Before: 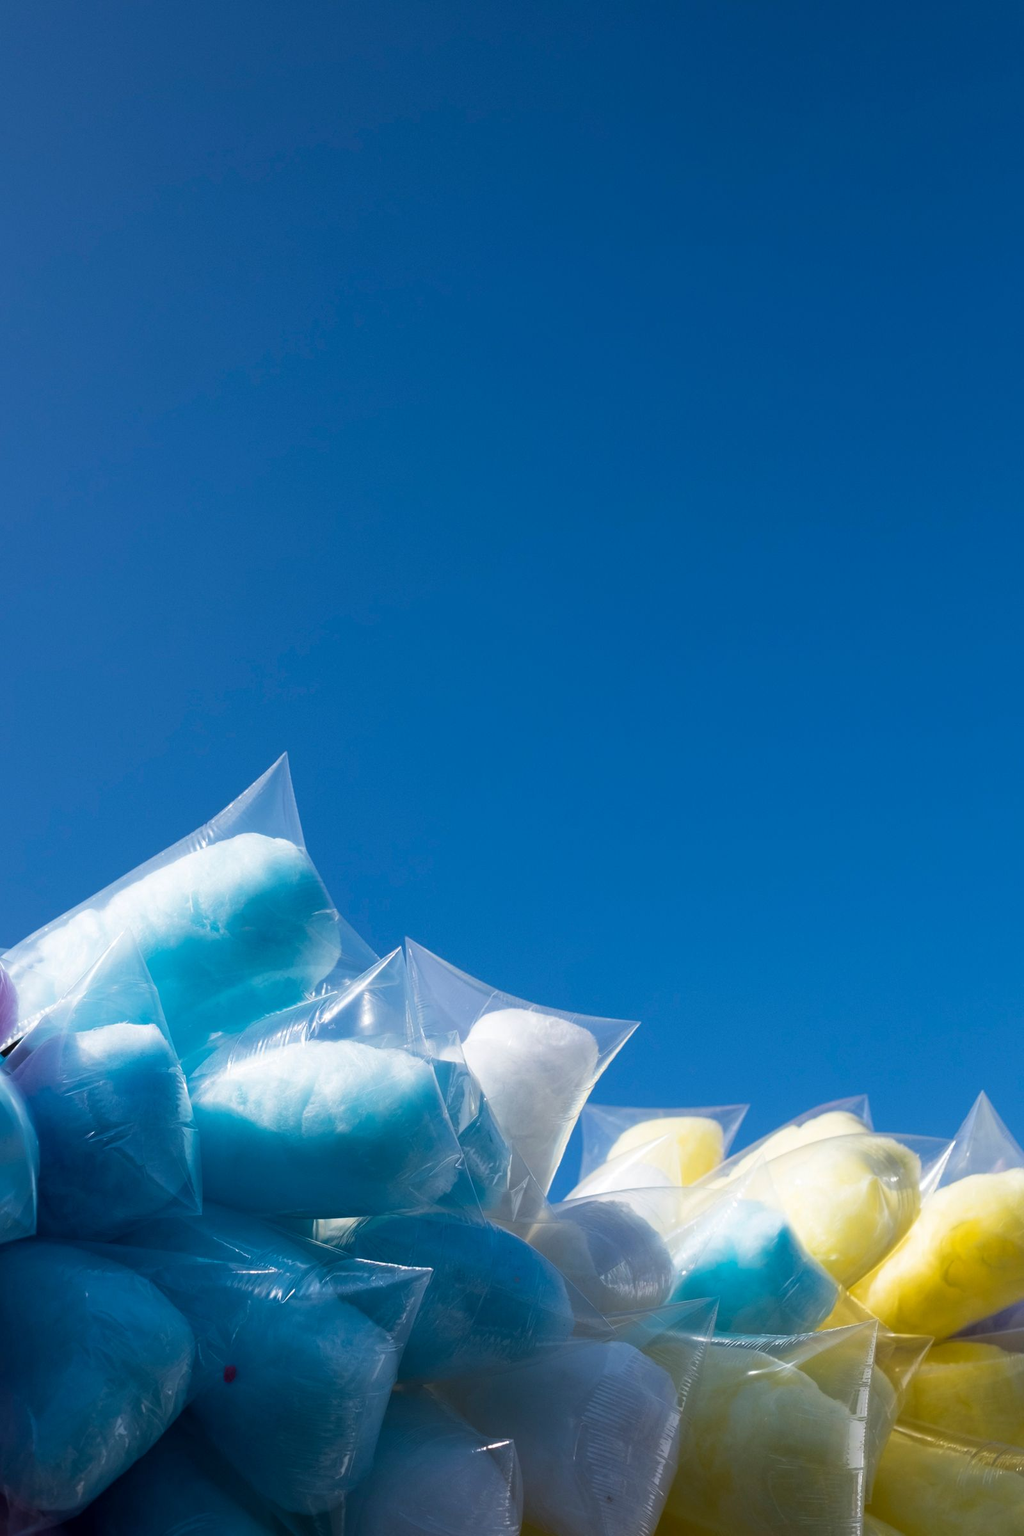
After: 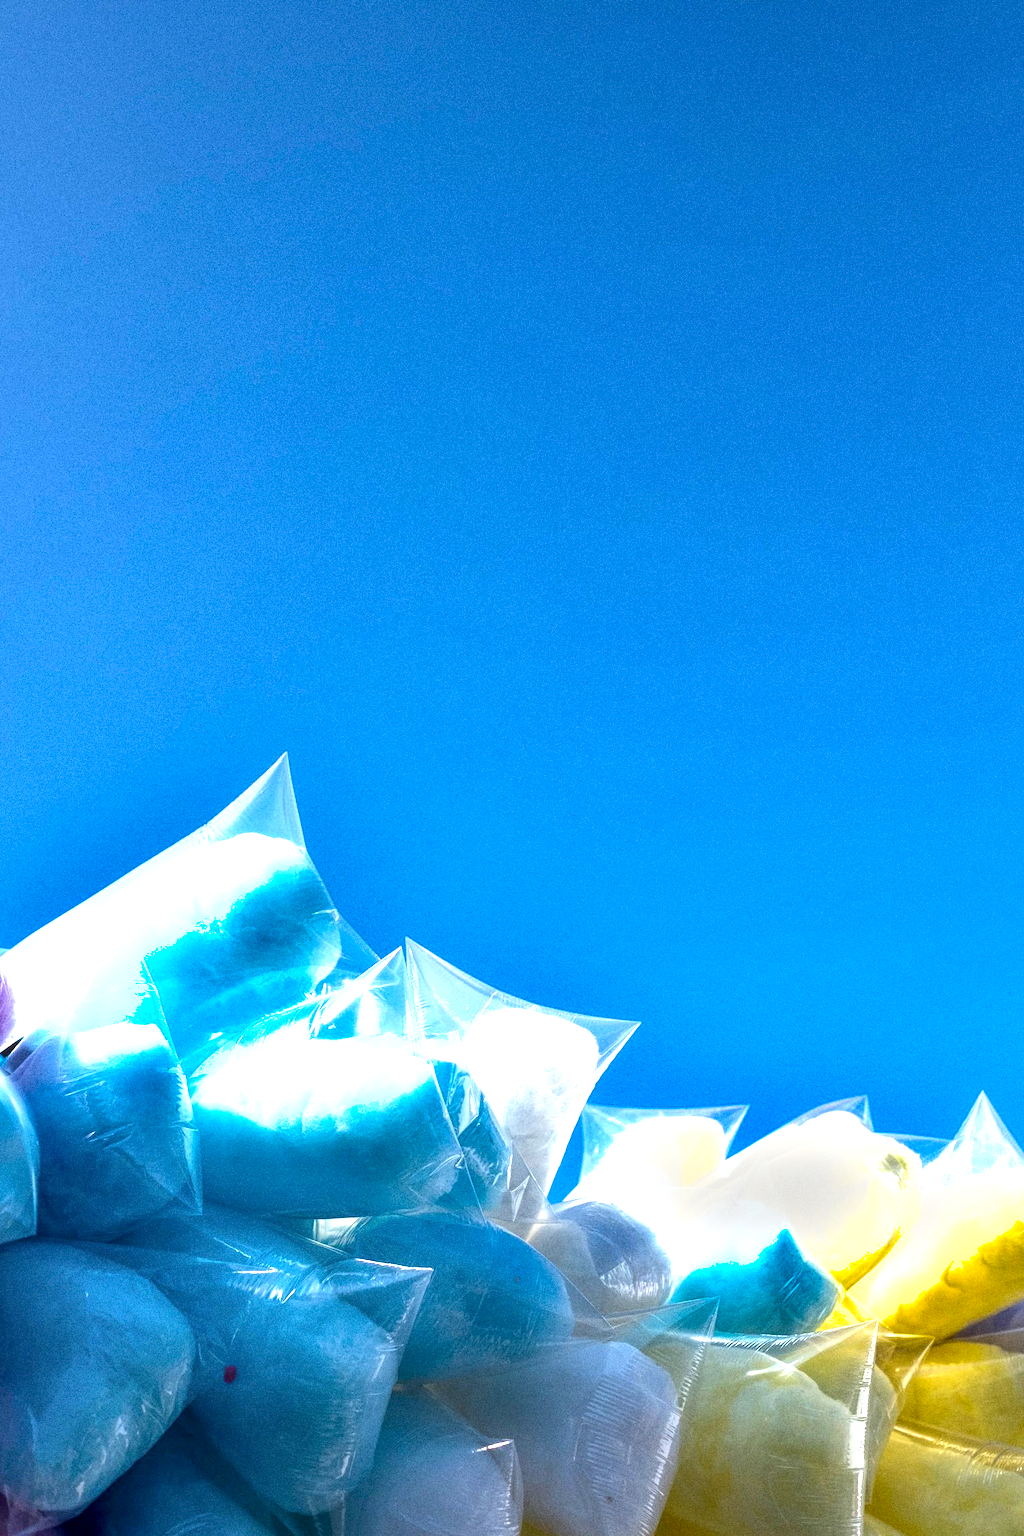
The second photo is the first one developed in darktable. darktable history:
contrast equalizer: y [[0.5, 0.488, 0.462, 0.461, 0.491, 0.5], [0.5 ×6], [0.5 ×6], [0 ×6], [0 ×6]]
local contrast: highlights 99%, shadows 86%, detail 160%, midtone range 0.2
exposure: black level correction 0.001, exposure 1.398 EV, compensate exposure bias true, compensate highlight preservation false
shadows and highlights: shadows color adjustment 97.66%, soften with gaussian
grain: coarseness 0.09 ISO, strength 40%
